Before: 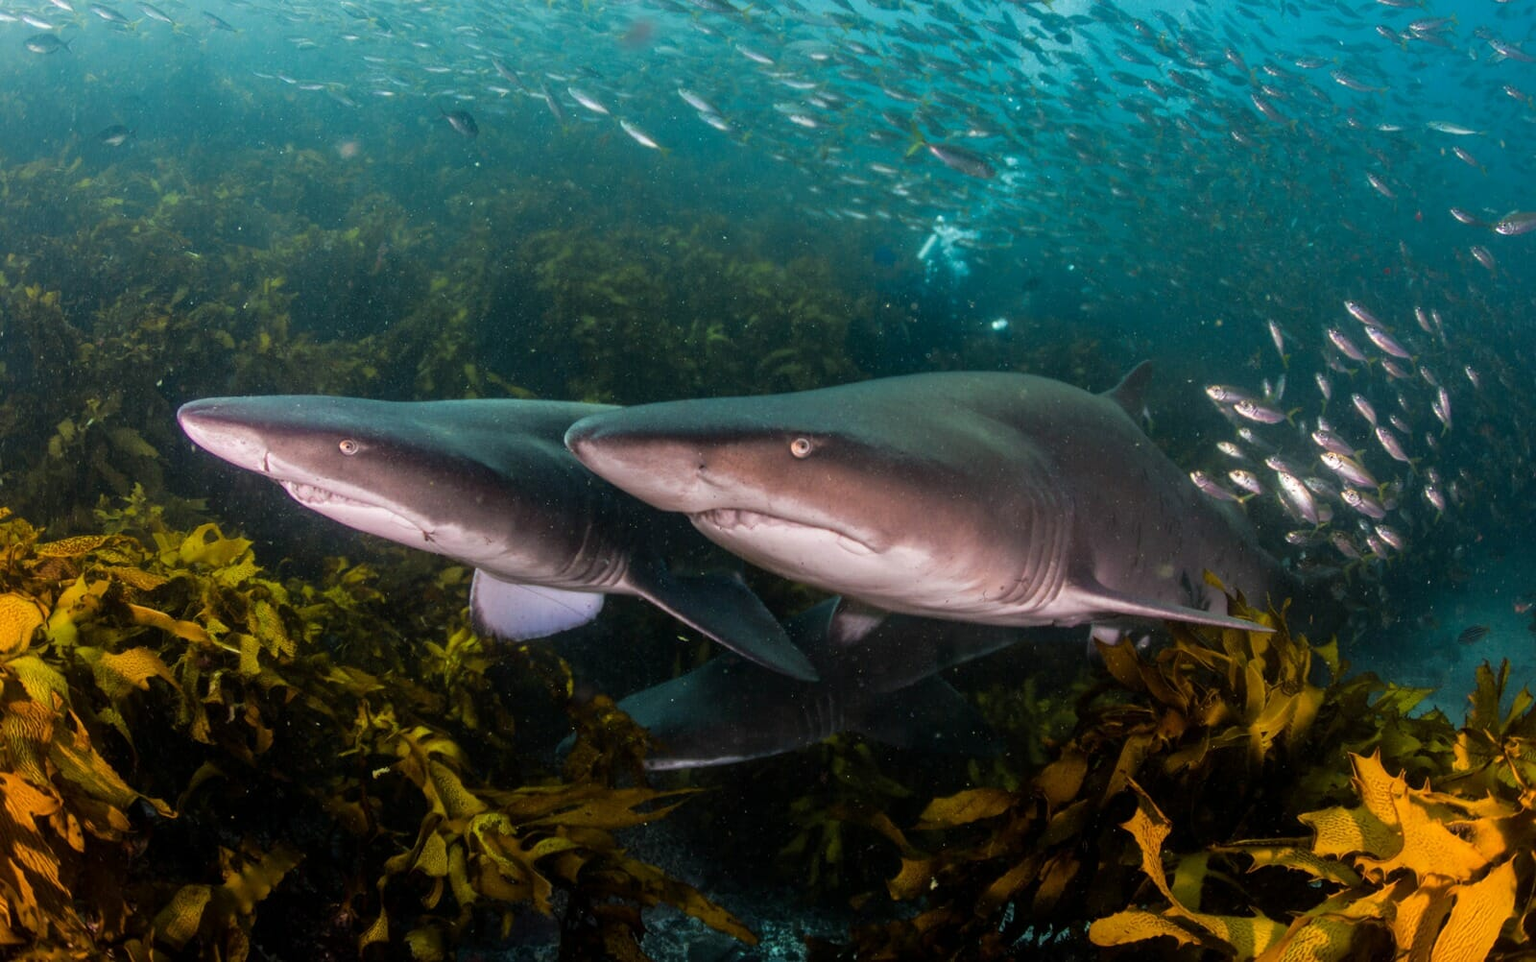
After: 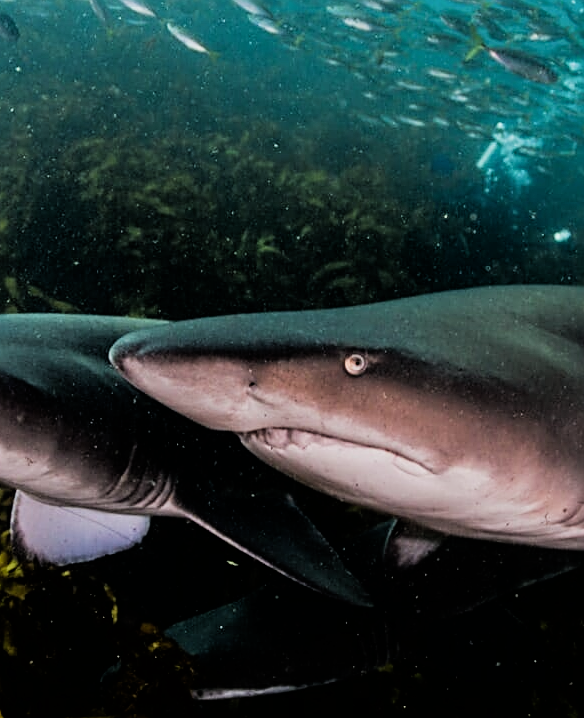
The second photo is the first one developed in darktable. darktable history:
sharpen: radius 2.559, amount 0.642
crop and rotate: left 29.954%, top 10.277%, right 33.516%, bottom 18.048%
filmic rgb: black relative exposure -5.13 EV, white relative exposure 3.97 EV, hardness 2.89, contrast 1.3, highlights saturation mix -30.73%
